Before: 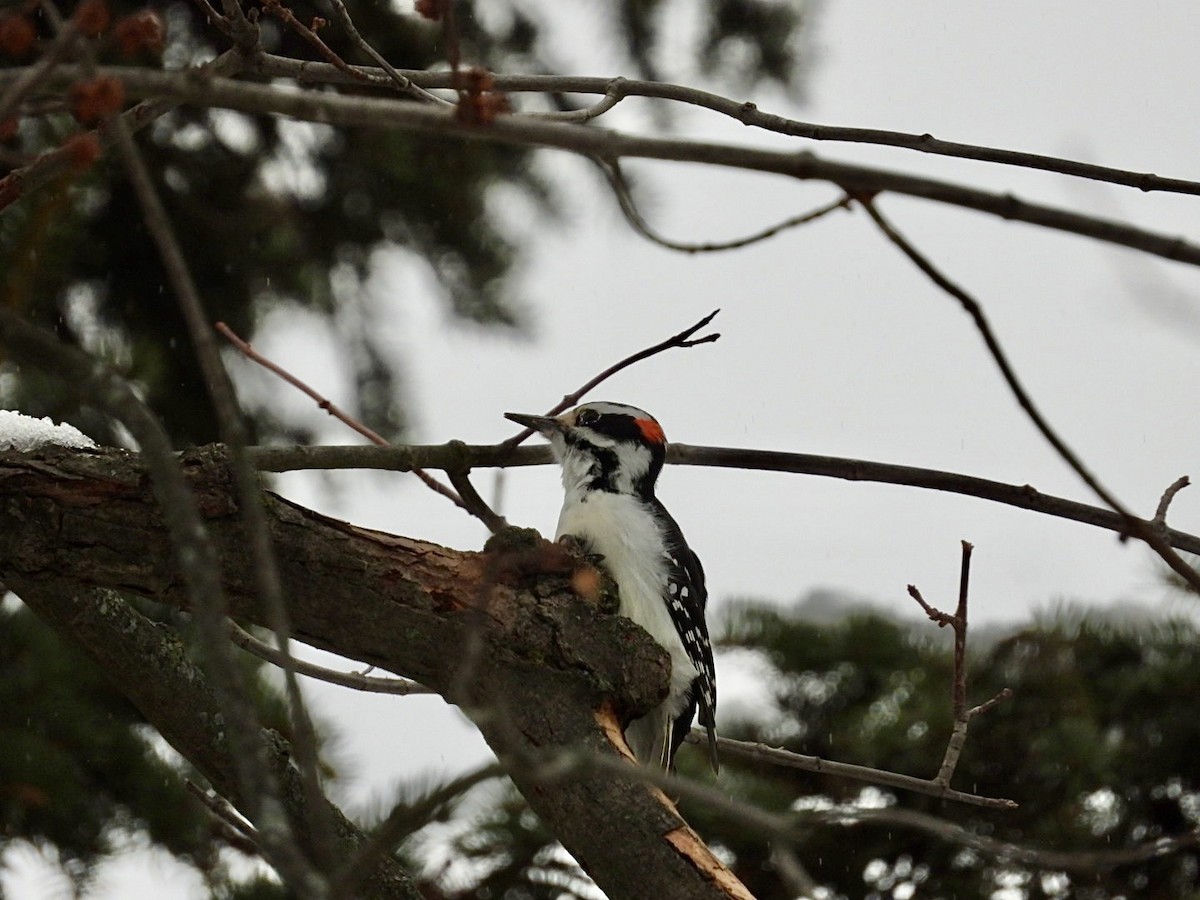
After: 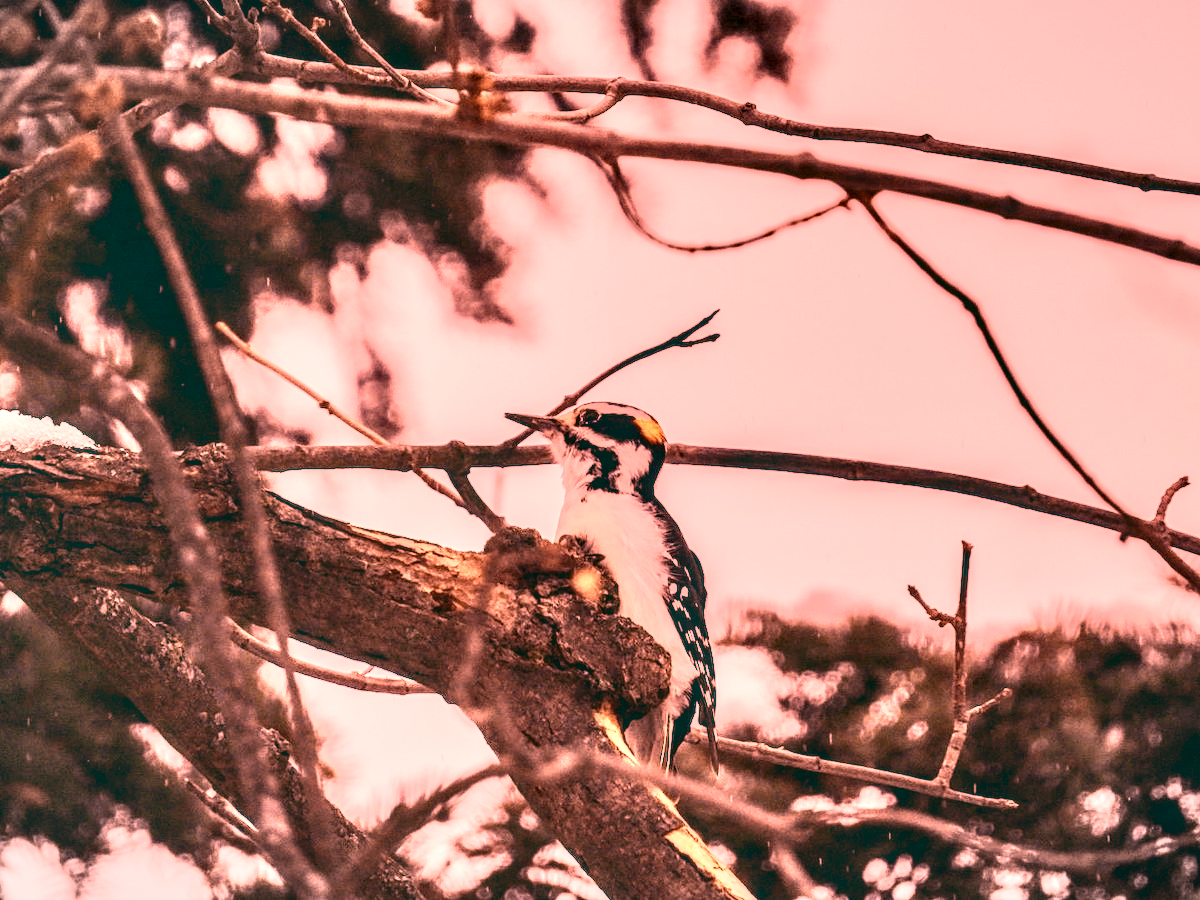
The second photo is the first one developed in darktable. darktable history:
basic adjustments: contrast 0.09, brightness 0.13, saturation -0.18, vibrance 0.21
local contrast: highlights 19%, detail 186%
shadows and highlights: shadows 37.27, highlights -28.18, soften with gaussian
tone curve: curves: ch0 [(0, 0.148) (0.191, 0.225) (0.712, 0.695) (0.864, 0.797) (1, 0.839)]
vignetting: fall-off start 100%, brightness -0.282, width/height ratio 1.31
color zones: curves: ch0 [(0.018, 0.548) (0.197, 0.654) (0.425, 0.447) (0.605, 0.658) (0.732, 0.579)]; ch1 [(0.105, 0.531) (0.224, 0.531) (0.386, 0.39) (0.618, 0.456) (0.732, 0.456) (0.956, 0.421)]; ch2 [(0.039, 0.583) (0.215, 0.465) (0.399, 0.544) (0.465, 0.548) (0.614, 0.447) (0.724, 0.43) (0.882, 0.623) (0.956, 0.632)]
white balance: red 2.701, blue 1.859
color balance: lift [1.005, 0.99, 1.007, 1.01], gamma [1, 1.034, 1.032, 0.966], gain [0.873, 1.055, 1.067, 0.933]
